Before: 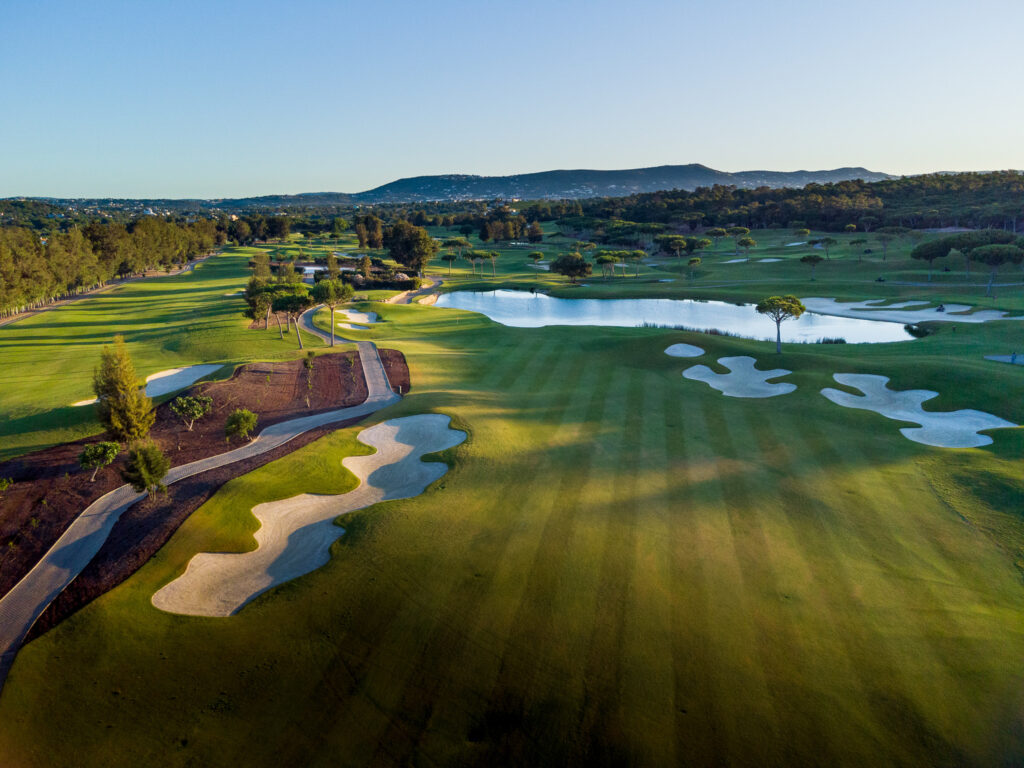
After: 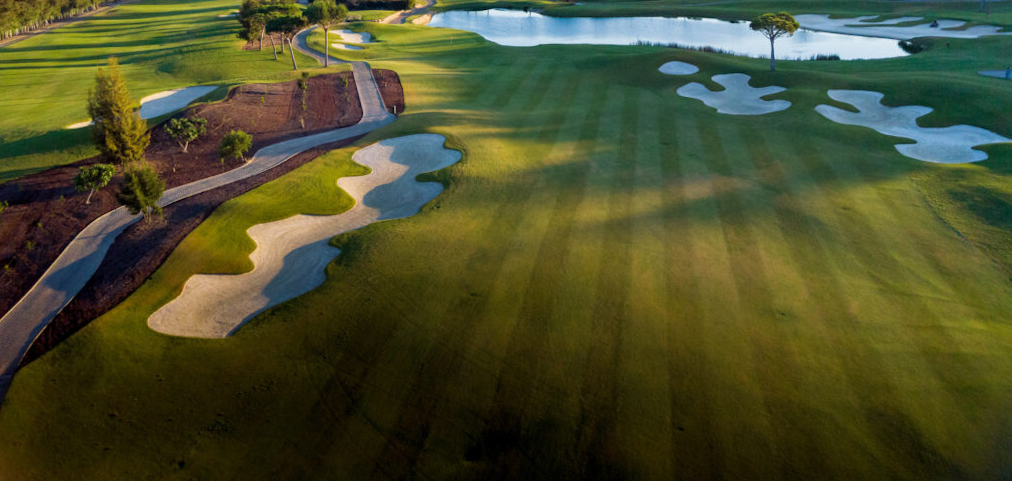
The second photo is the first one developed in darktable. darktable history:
crop and rotate: top 36.435%
rotate and perspective: rotation -0.45°, automatic cropping original format, crop left 0.008, crop right 0.992, crop top 0.012, crop bottom 0.988
